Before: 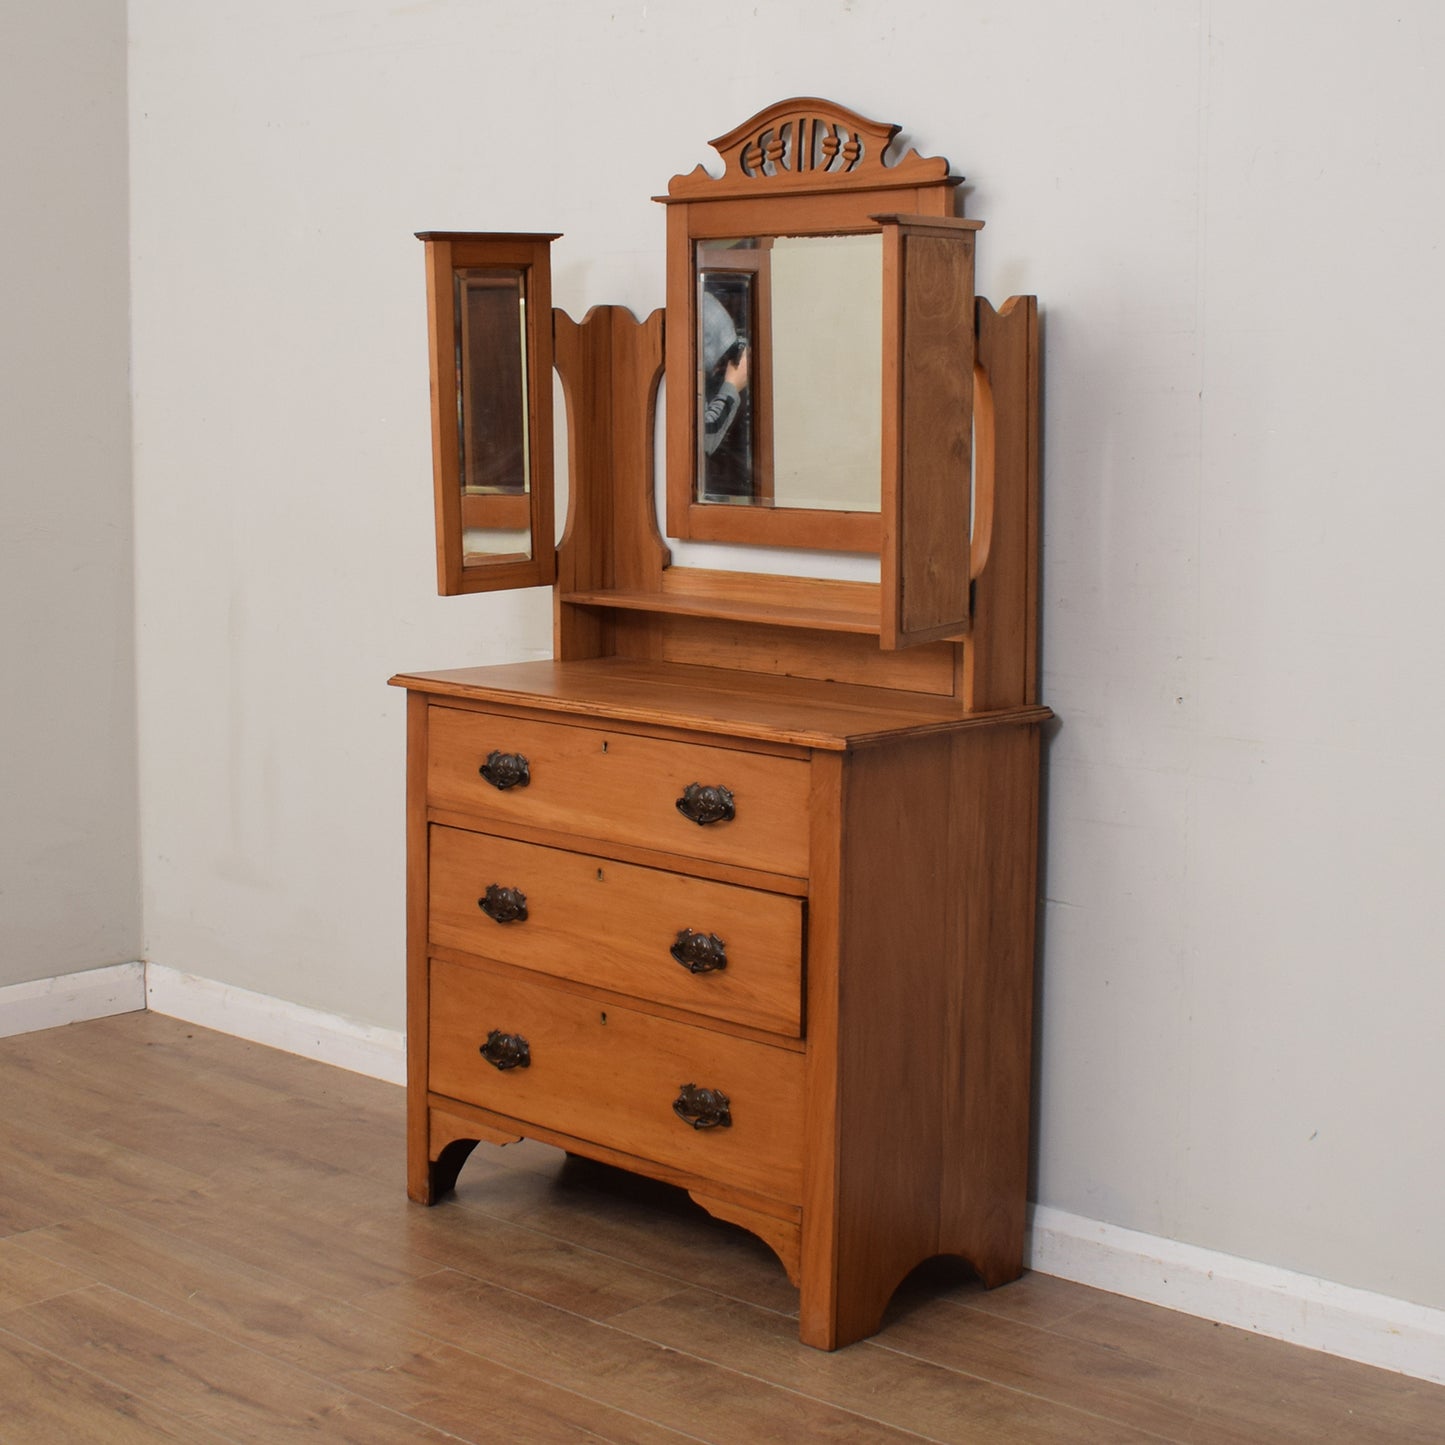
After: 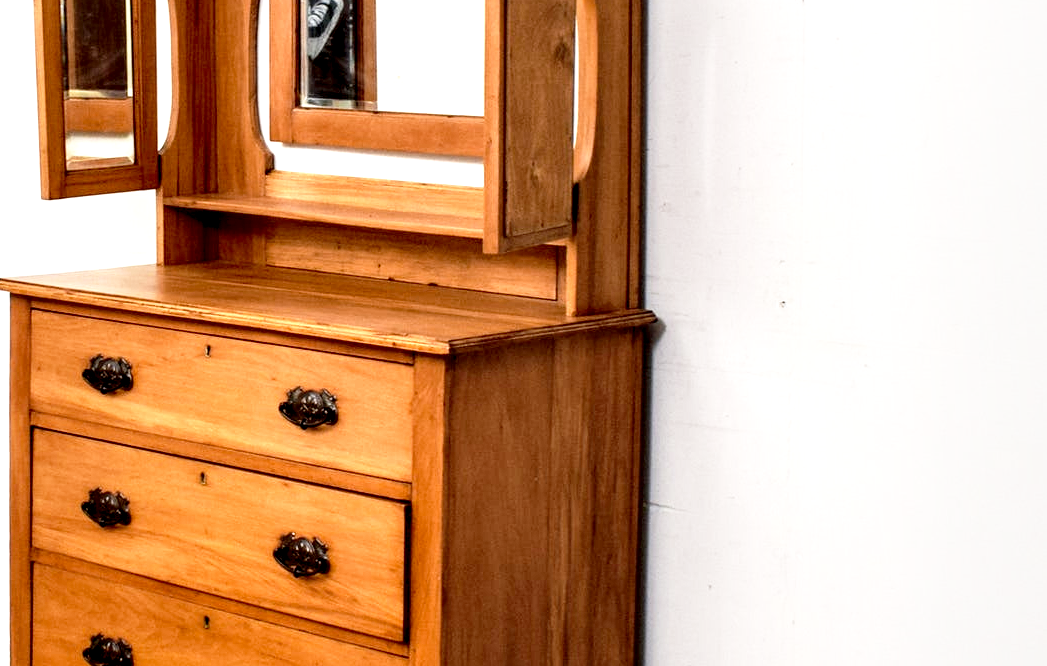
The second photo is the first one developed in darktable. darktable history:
crop and rotate: left 27.48%, top 27.431%, bottom 26.448%
local contrast: highlights 80%, shadows 58%, detail 175%, midtone range 0.603
base curve: curves: ch0 [(0, 0) (0.012, 0.01) (0.073, 0.168) (0.31, 0.711) (0.645, 0.957) (1, 1)], preserve colors none
